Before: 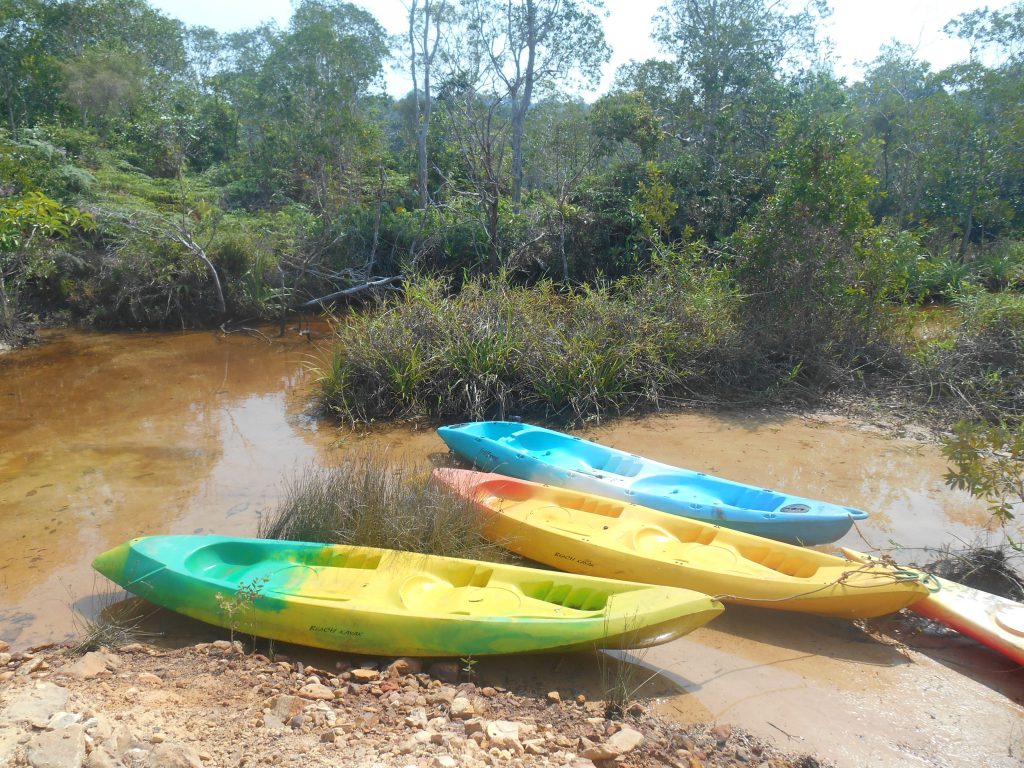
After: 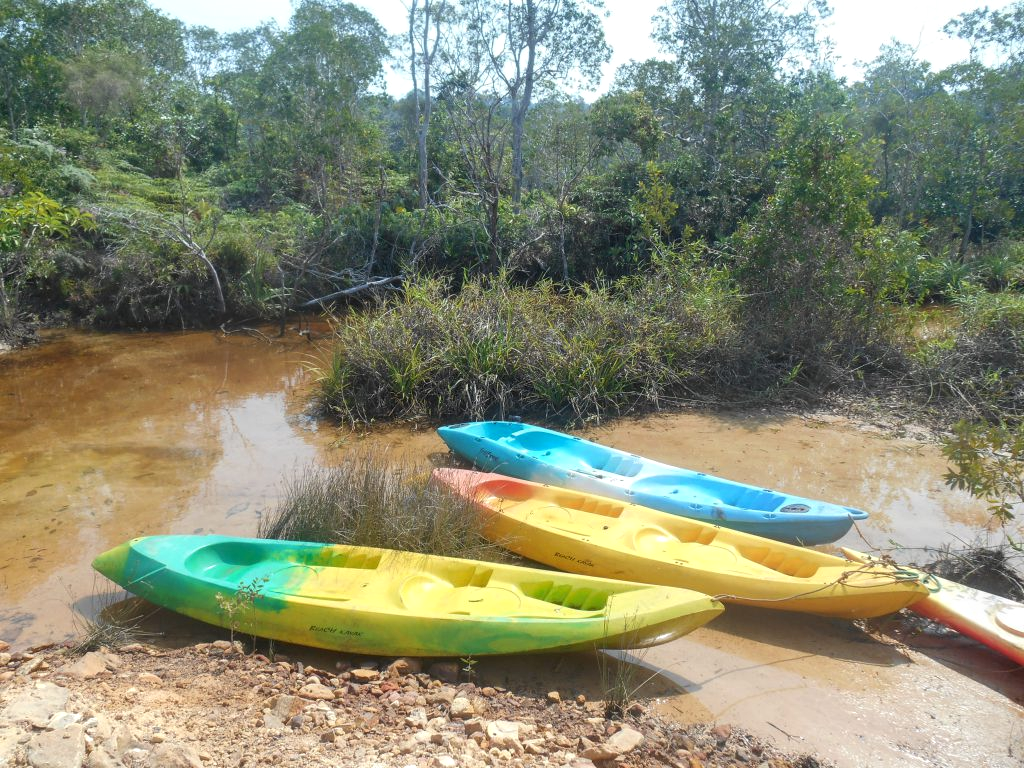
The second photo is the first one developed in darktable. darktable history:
local contrast: on, module defaults
shadows and highlights: radius 329.53, shadows 54.64, highlights -98.41, compress 94.47%, soften with gaussian
